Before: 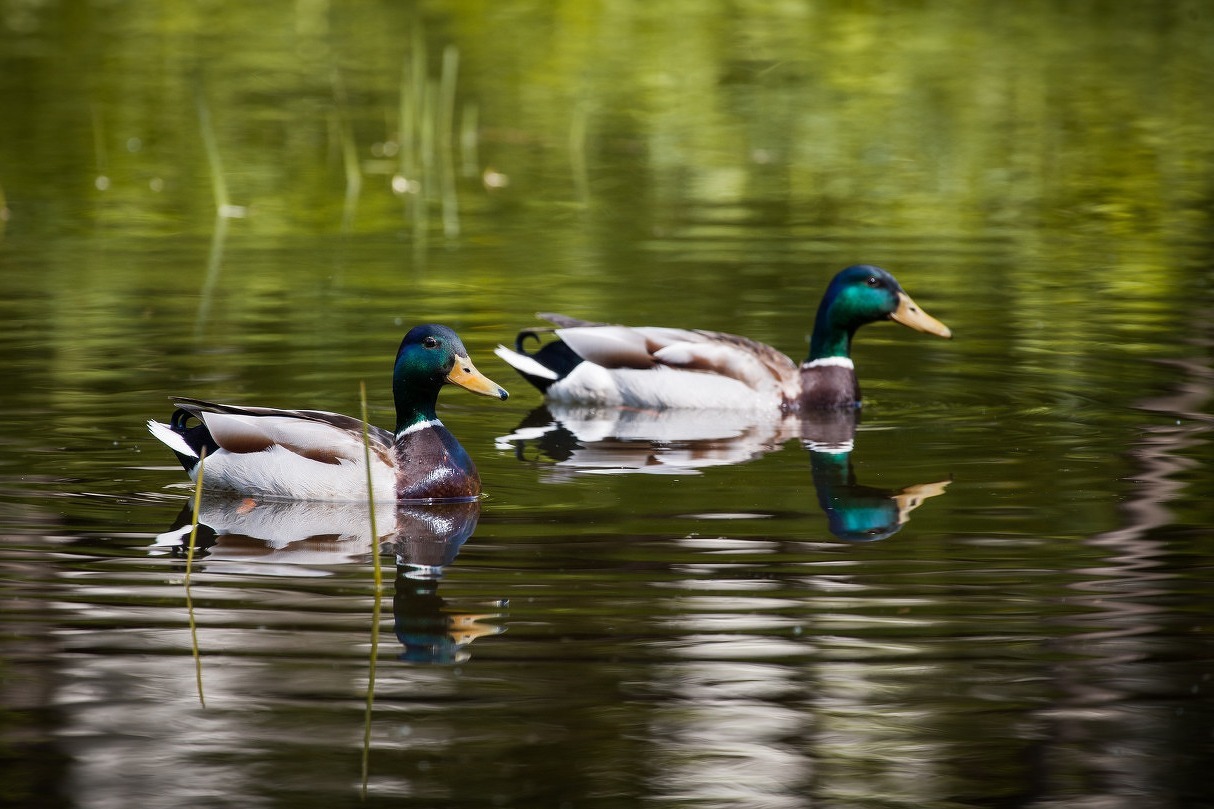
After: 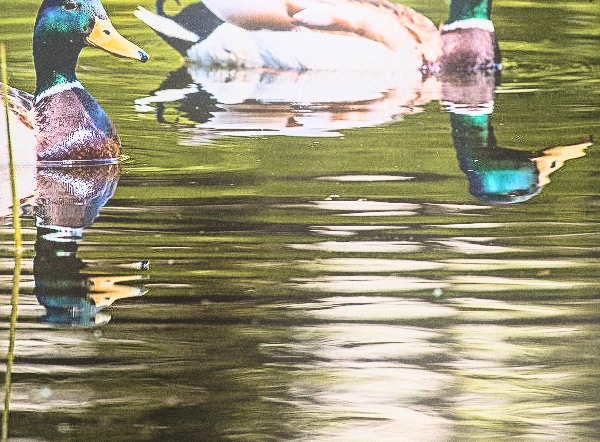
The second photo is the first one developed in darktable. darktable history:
crop: left 29.672%, top 41.786%, right 20.851%, bottom 3.487%
grain: coarseness 0.09 ISO, strength 40%
contrast brightness saturation: contrast -0.15, brightness 0.05, saturation -0.12
tone curve: curves: ch0 [(0, 0.026) (0.155, 0.133) (0.272, 0.34) (0.434, 0.625) (0.676, 0.871) (0.994, 0.955)], color space Lab, linked channels, preserve colors none
sharpen: on, module defaults
bloom: threshold 82.5%, strength 16.25%
contrast equalizer: octaves 7, y [[0.5, 0.542, 0.583, 0.625, 0.667, 0.708], [0.5 ×6], [0.5 ×6], [0 ×6], [0 ×6]]
velvia: on, module defaults
